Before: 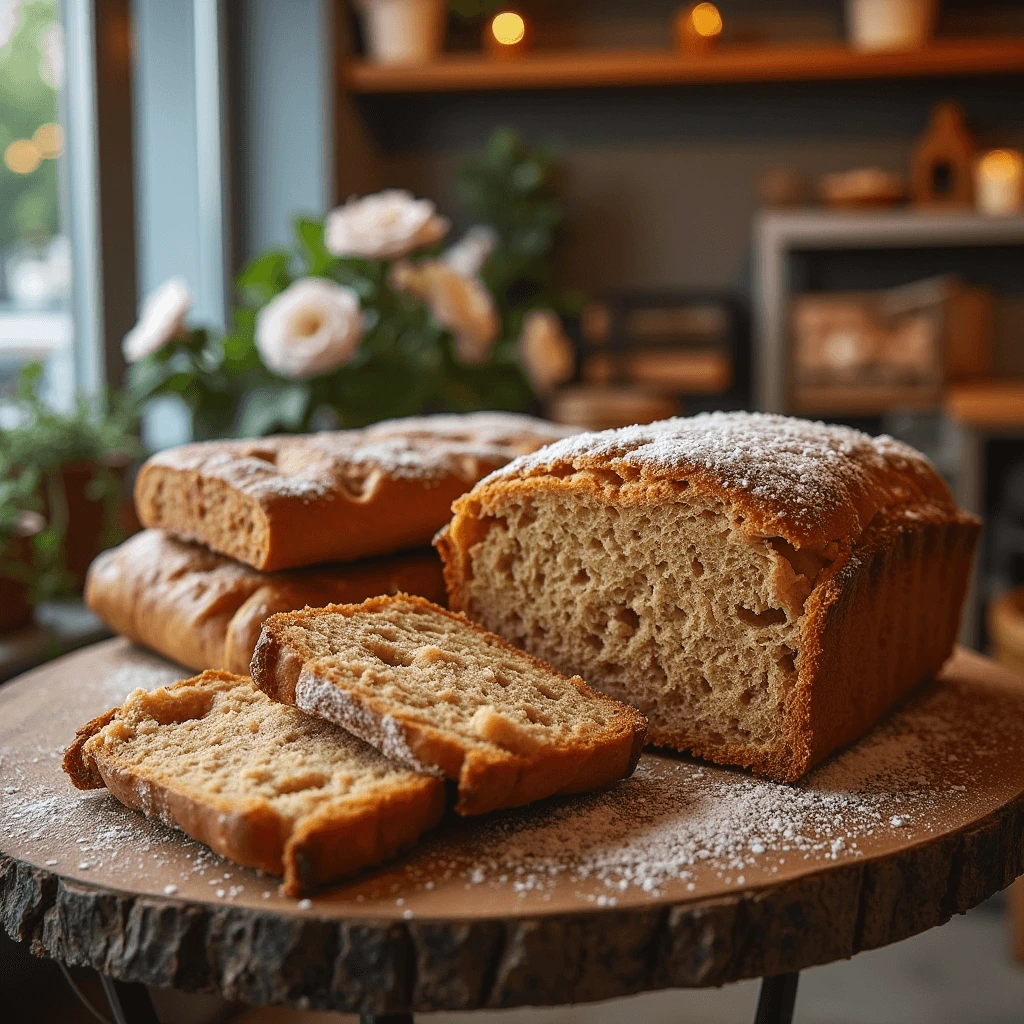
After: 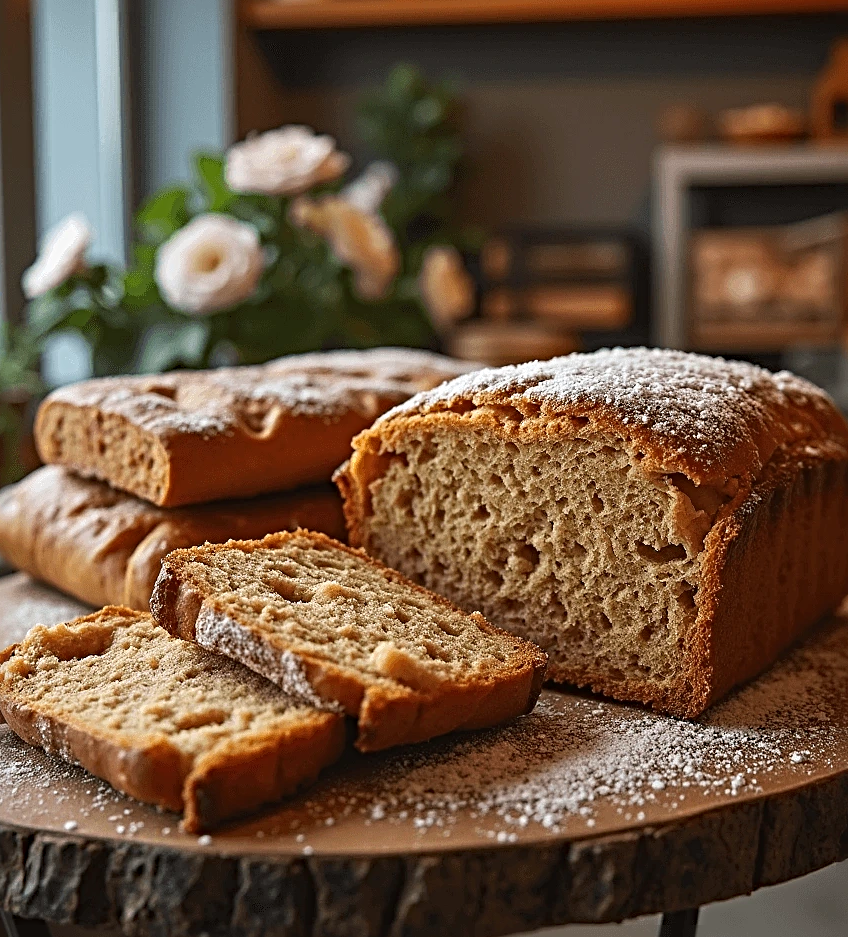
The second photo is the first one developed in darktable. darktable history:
sharpen: radius 4.883
crop: left 9.807%, top 6.259%, right 7.334%, bottom 2.177%
